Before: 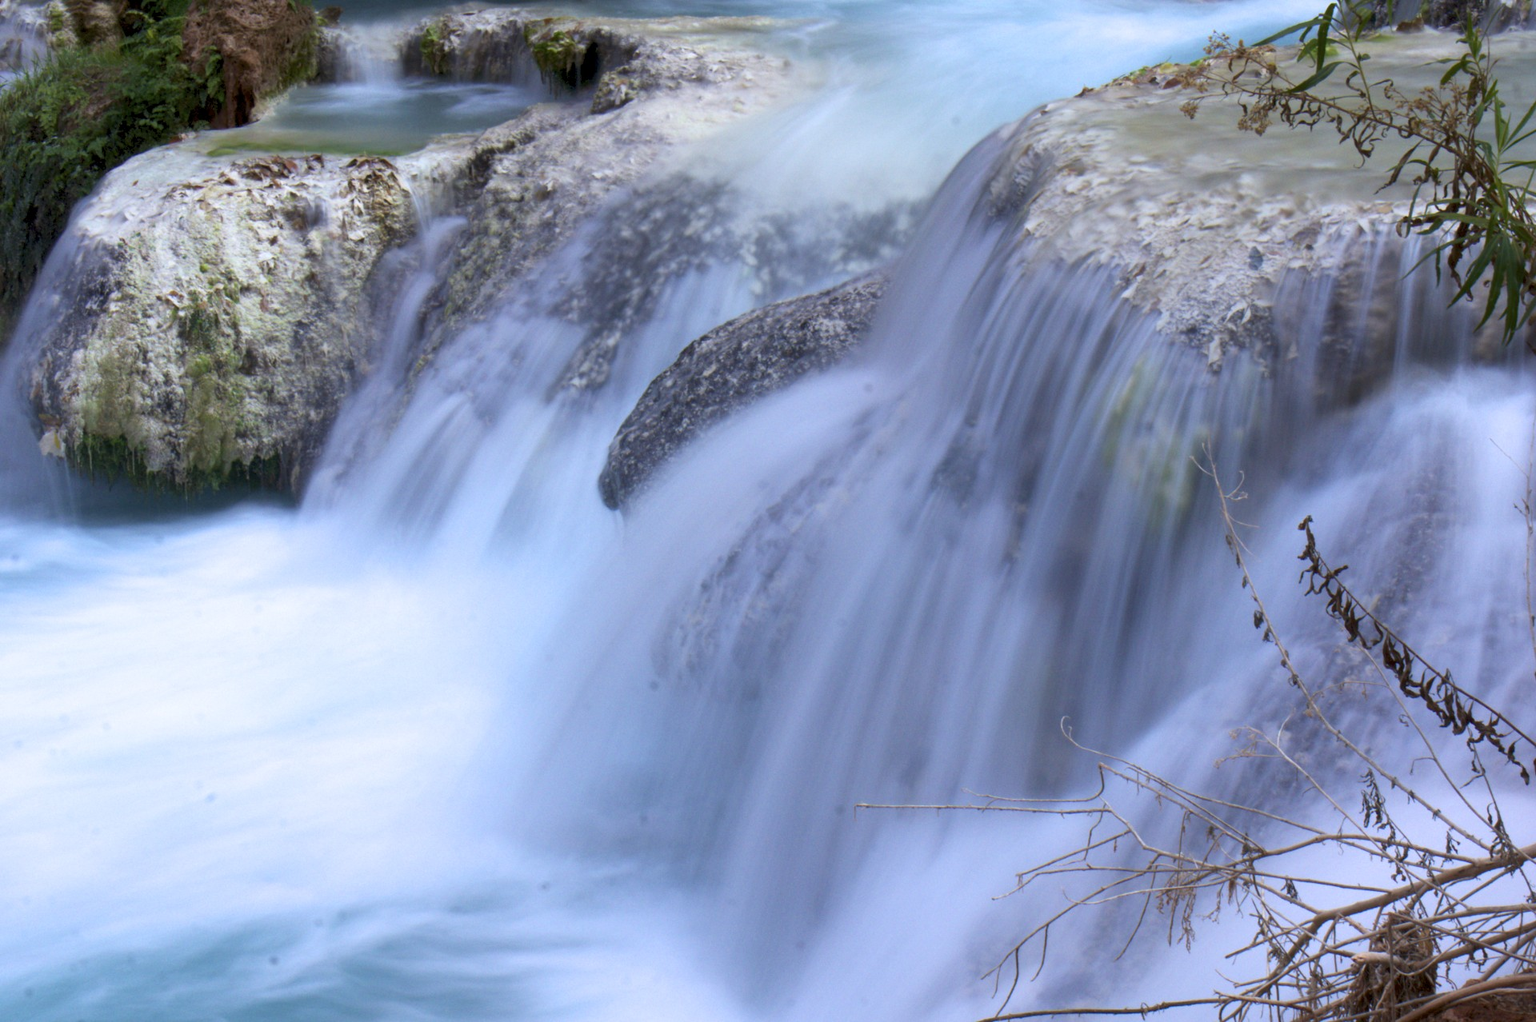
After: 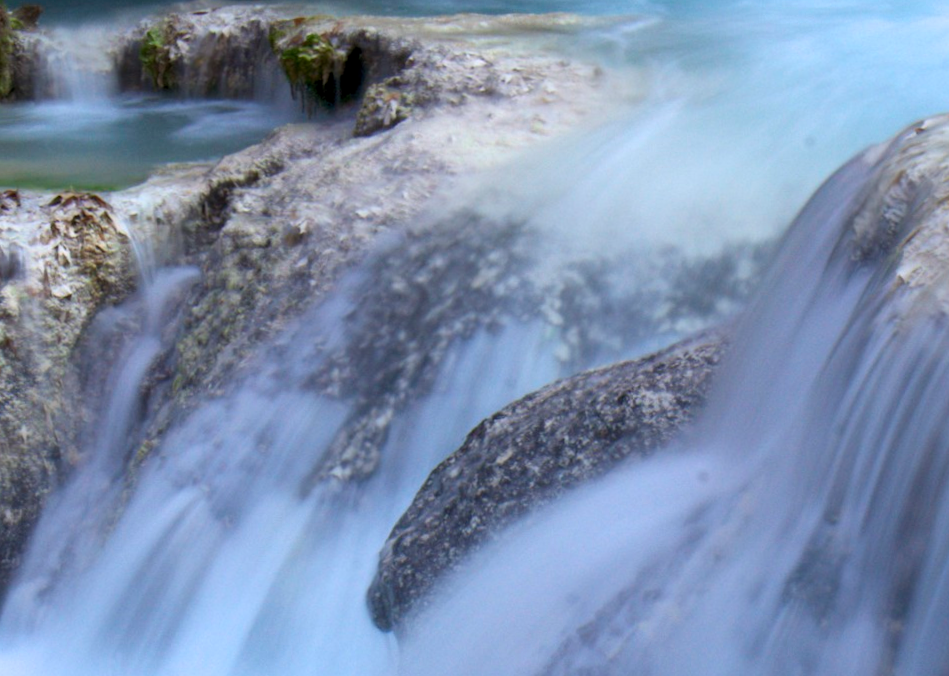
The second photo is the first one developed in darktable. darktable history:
exposure: compensate highlight preservation false
crop: left 19.556%, right 30.401%, bottom 46.458%
color balance: input saturation 99%
rotate and perspective: rotation -0.45°, automatic cropping original format, crop left 0.008, crop right 0.992, crop top 0.012, crop bottom 0.988
